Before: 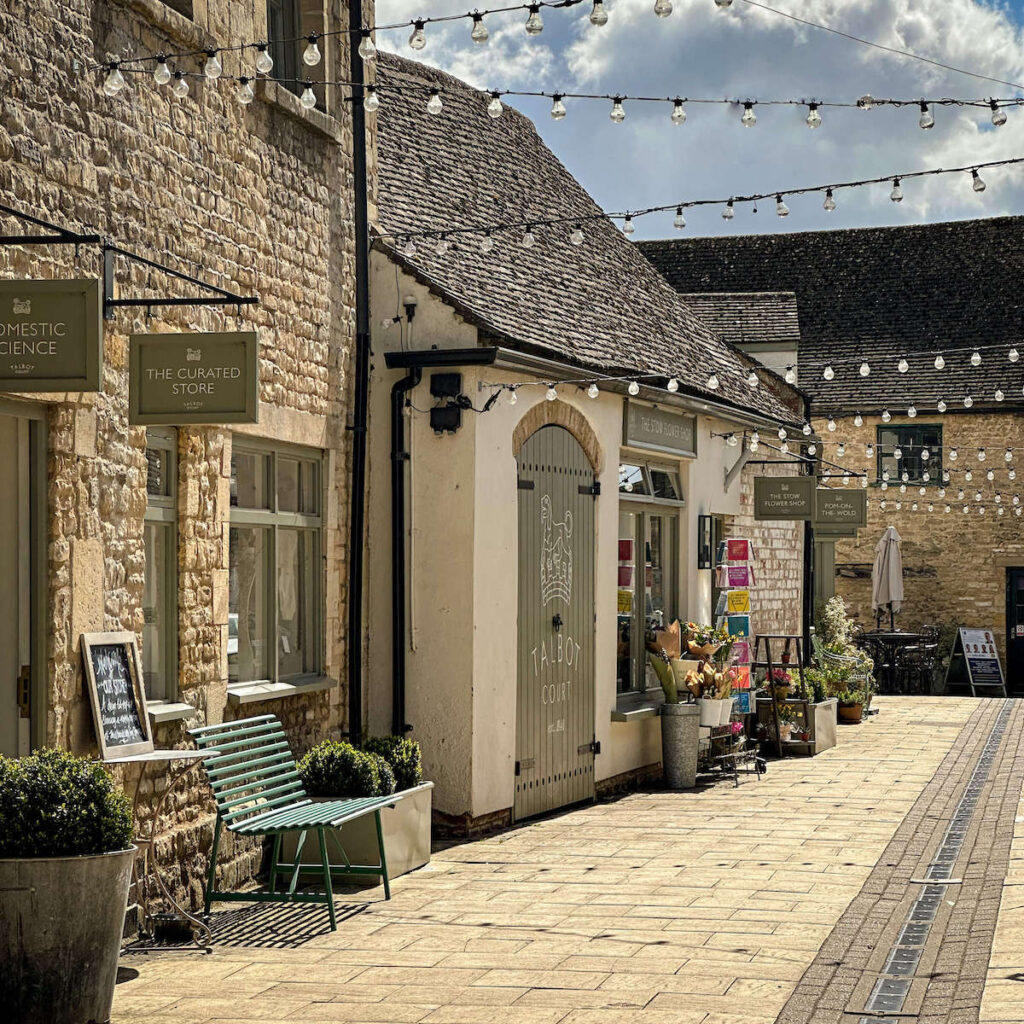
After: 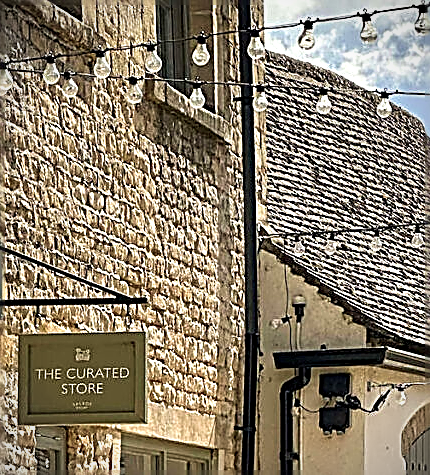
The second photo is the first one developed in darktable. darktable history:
exposure: exposure 0.373 EV, compensate highlight preservation false
vignetting: fall-off start 91.71%
velvia: on, module defaults
sharpen: amount 1.855
crop and rotate: left 10.928%, top 0.089%, right 47.06%, bottom 53.506%
